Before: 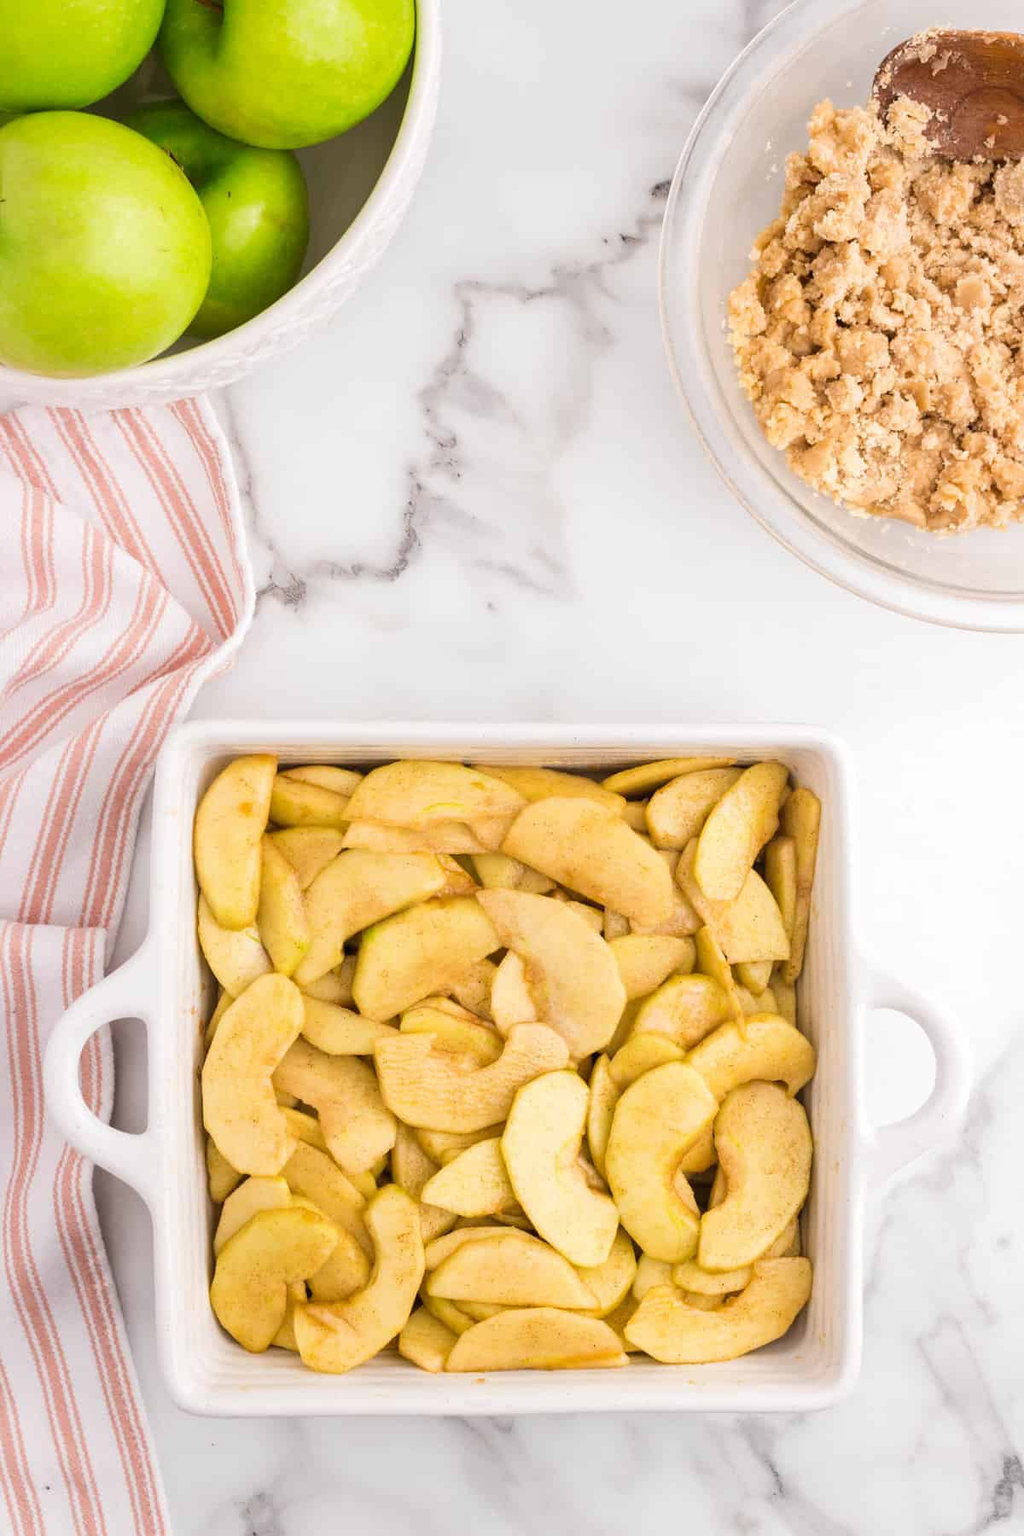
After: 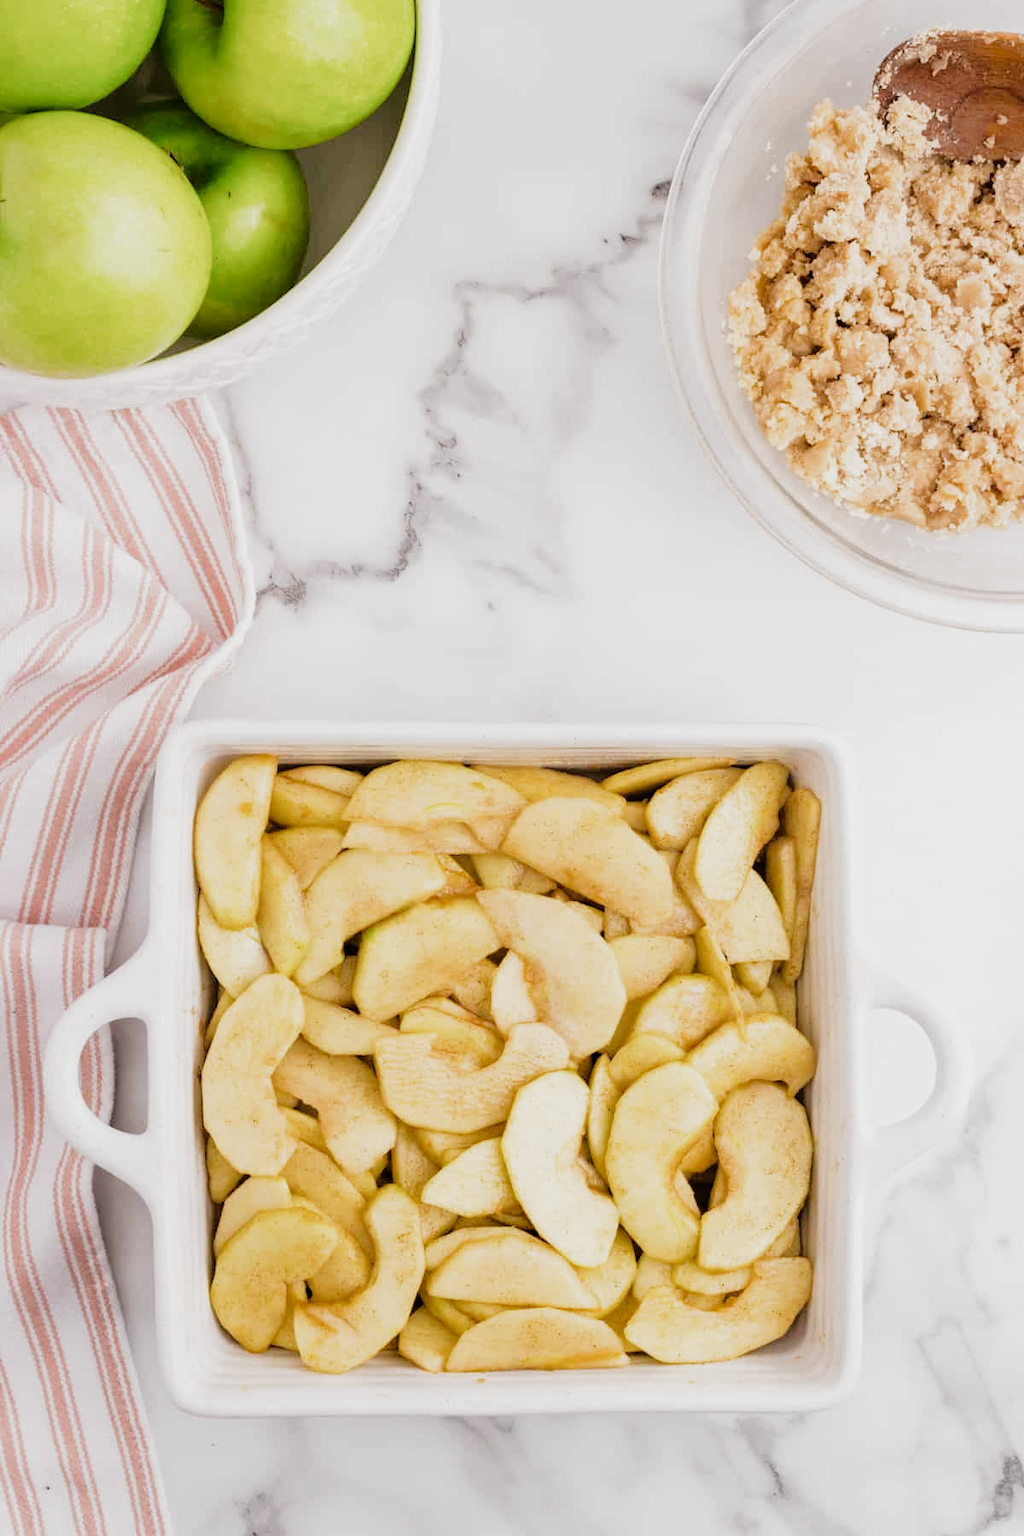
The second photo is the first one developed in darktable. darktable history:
filmic rgb: black relative exposure -11.31 EV, white relative exposure 3.22 EV, threshold 3.05 EV, hardness 6.84, preserve chrominance no, color science v3 (2019), use custom middle-gray values true, iterations of high-quality reconstruction 0, enable highlight reconstruction true
tone curve: curves: ch0 [(0, 0) (0.126, 0.061) (0.362, 0.382) (0.498, 0.498) (0.706, 0.712) (1, 1)]; ch1 [(0, 0) (0.5, 0.505) (0.55, 0.578) (1, 1)]; ch2 [(0, 0) (0.44, 0.424) (0.489, 0.483) (0.537, 0.538) (1, 1)]
